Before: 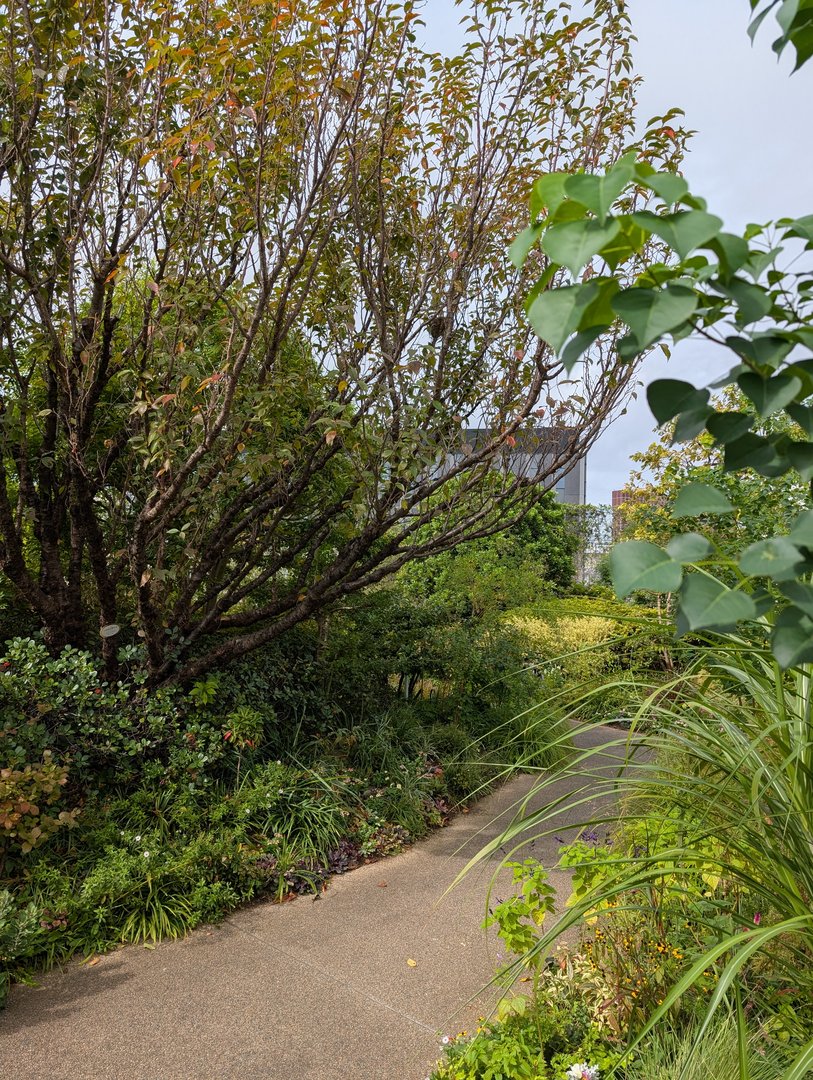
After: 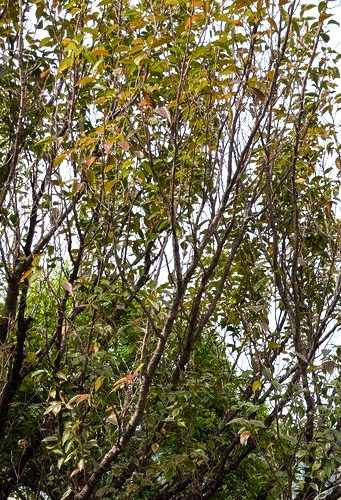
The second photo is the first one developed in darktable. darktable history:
tone equalizer: -8 EV -0.75 EV, -7 EV -0.7 EV, -6 EV -0.6 EV, -5 EV -0.4 EV, -3 EV 0.4 EV, -2 EV 0.6 EV, -1 EV 0.7 EV, +0 EV 0.75 EV, edges refinement/feathering 500, mask exposure compensation -1.57 EV, preserve details no
color balance rgb: linear chroma grading › shadows 19.44%, linear chroma grading › highlights 3.42%, linear chroma grading › mid-tones 10.16%
color zones: curves: ch1 [(0.113, 0.438) (0.75, 0.5)]; ch2 [(0.12, 0.526) (0.75, 0.5)]
crop and rotate: left 10.817%, top 0.062%, right 47.194%, bottom 53.626%
